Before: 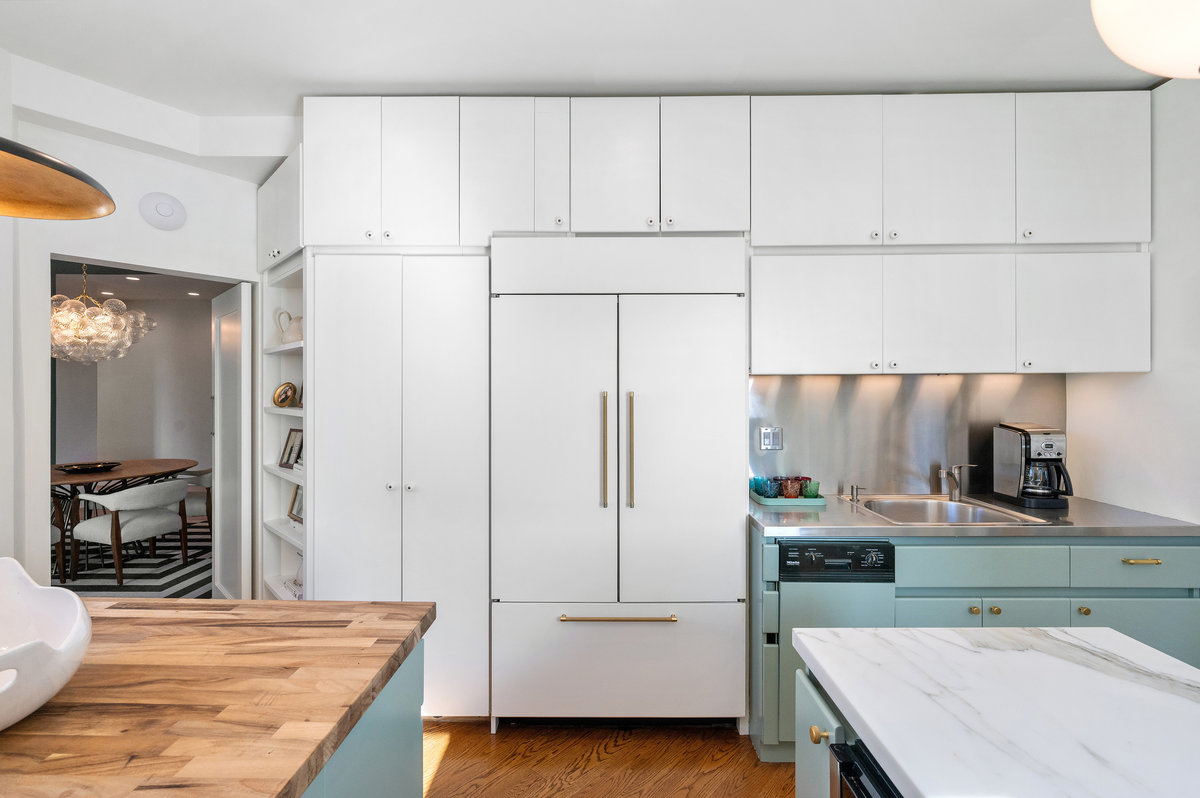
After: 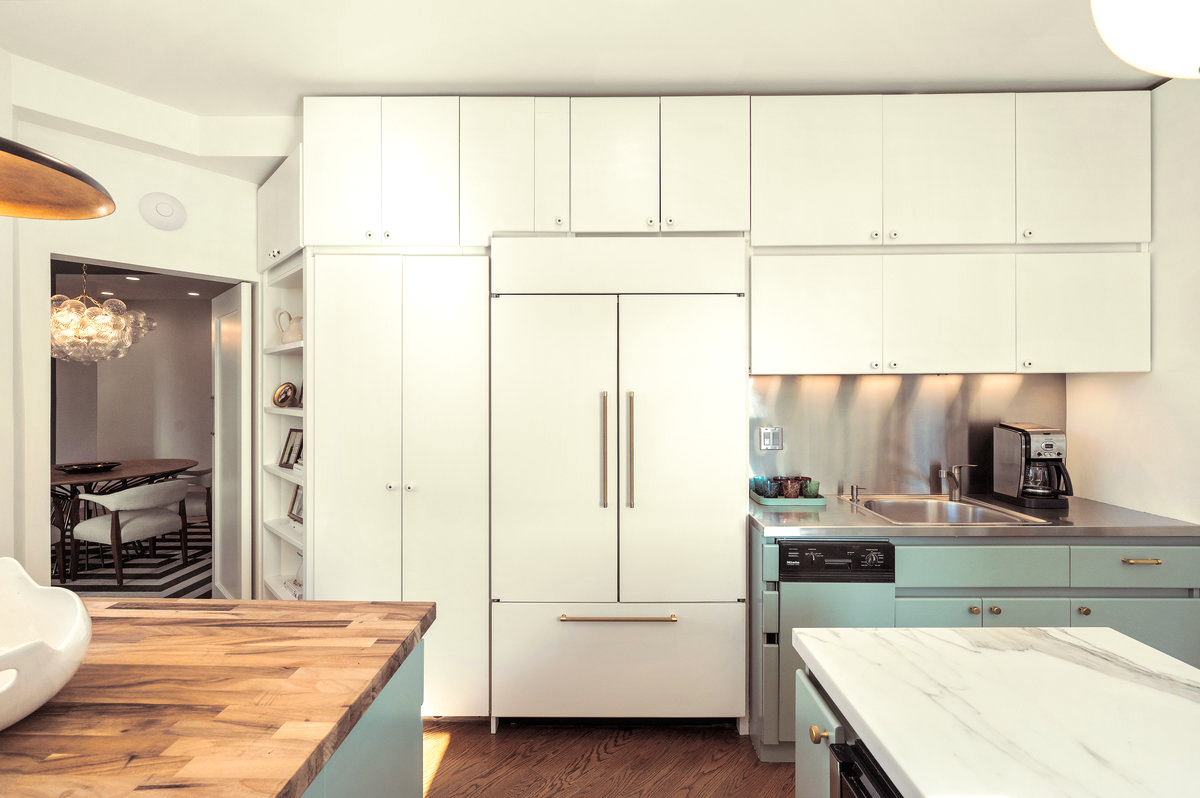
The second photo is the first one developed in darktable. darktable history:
tone equalizer: -8 EV -0.001 EV, -7 EV 0.001 EV, -6 EV -0.002 EV, -5 EV -0.003 EV, -4 EV -0.062 EV, -3 EV -0.222 EV, -2 EV -0.267 EV, -1 EV 0.105 EV, +0 EV 0.303 EV
split-toning: shadows › saturation 0.2
white balance: red 1.029, blue 0.92
